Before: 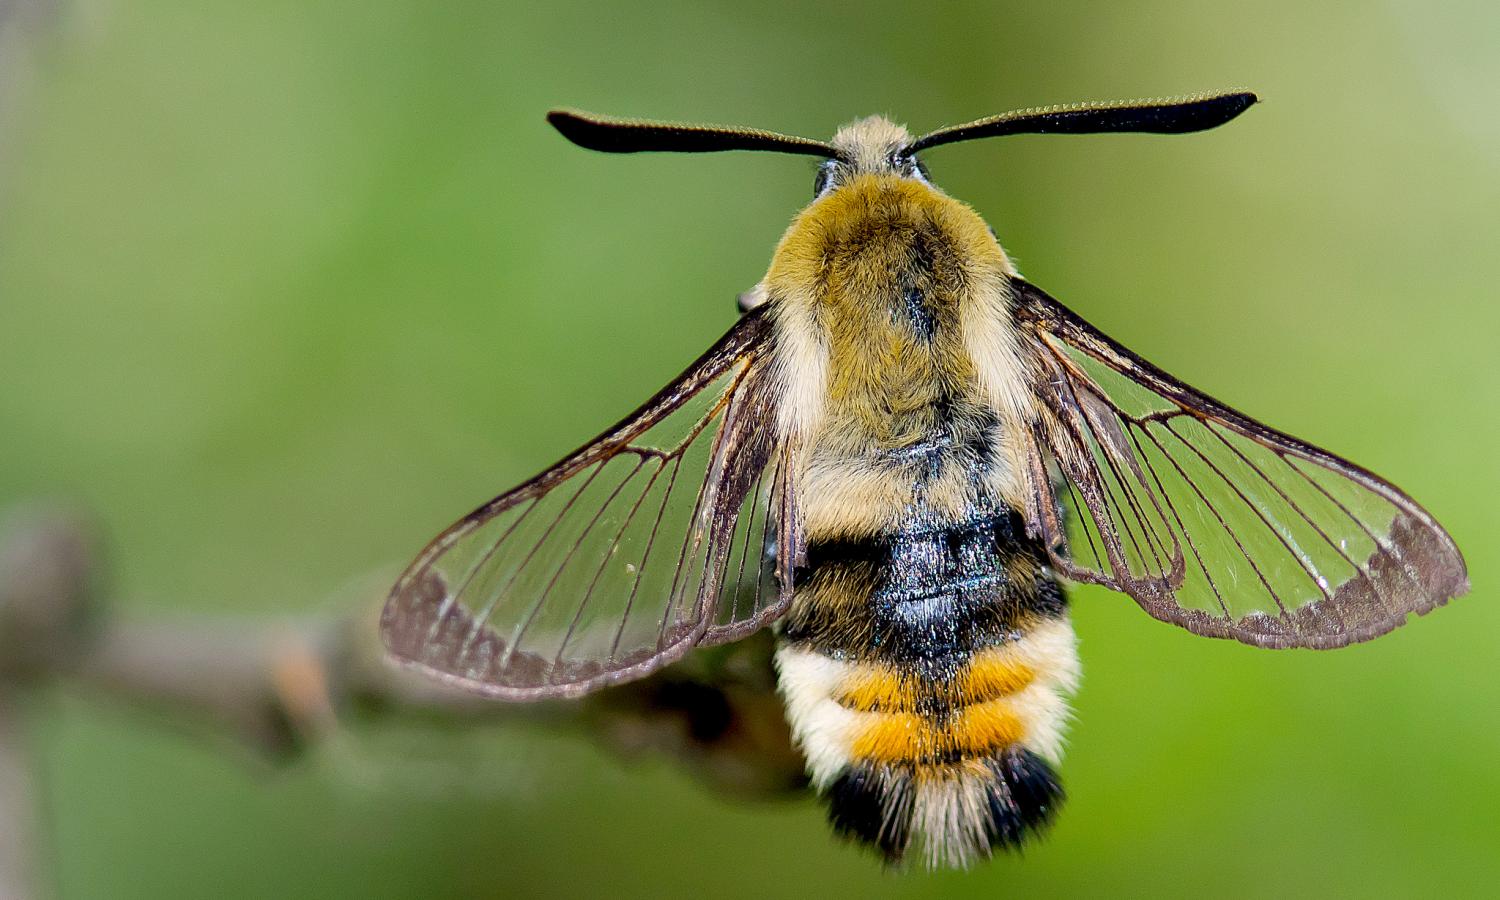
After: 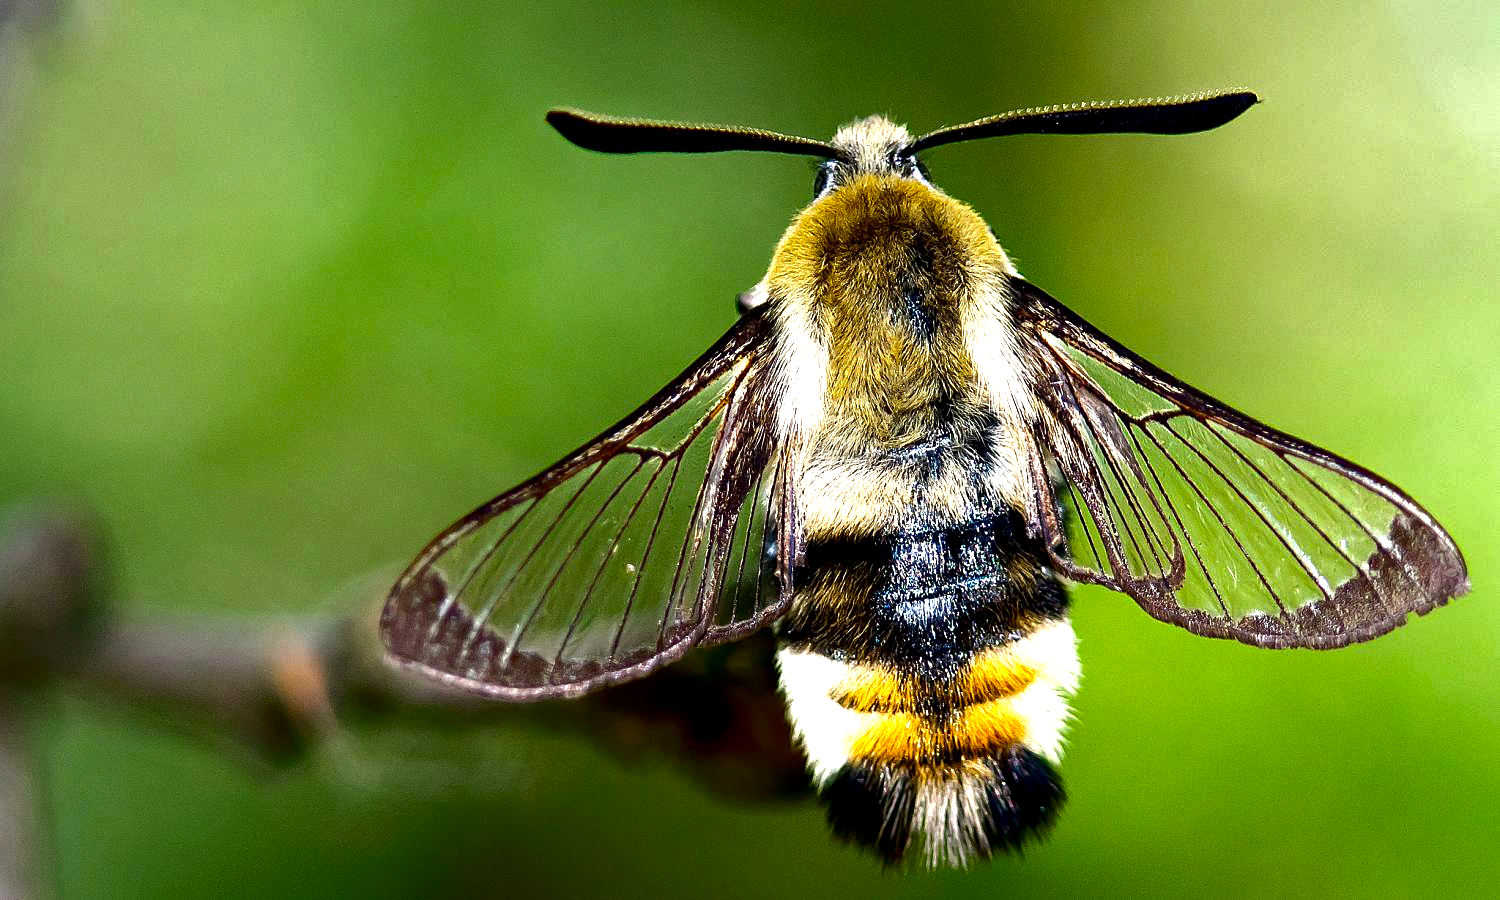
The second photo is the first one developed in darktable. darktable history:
contrast brightness saturation: brightness -0.513
haze removal: strength 0.293, distance 0.249, compatibility mode true, adaptive false
tone equalizer: -8 EV -1.12 EV, -7 EV -1 EV, -6 EV -0.898 EV, -5 EV -0.544 EV, -3 EV 0.575 EV, -2 EV 0.873 EV, -1 EV 1 EV, +0 EV 1.08 EV
